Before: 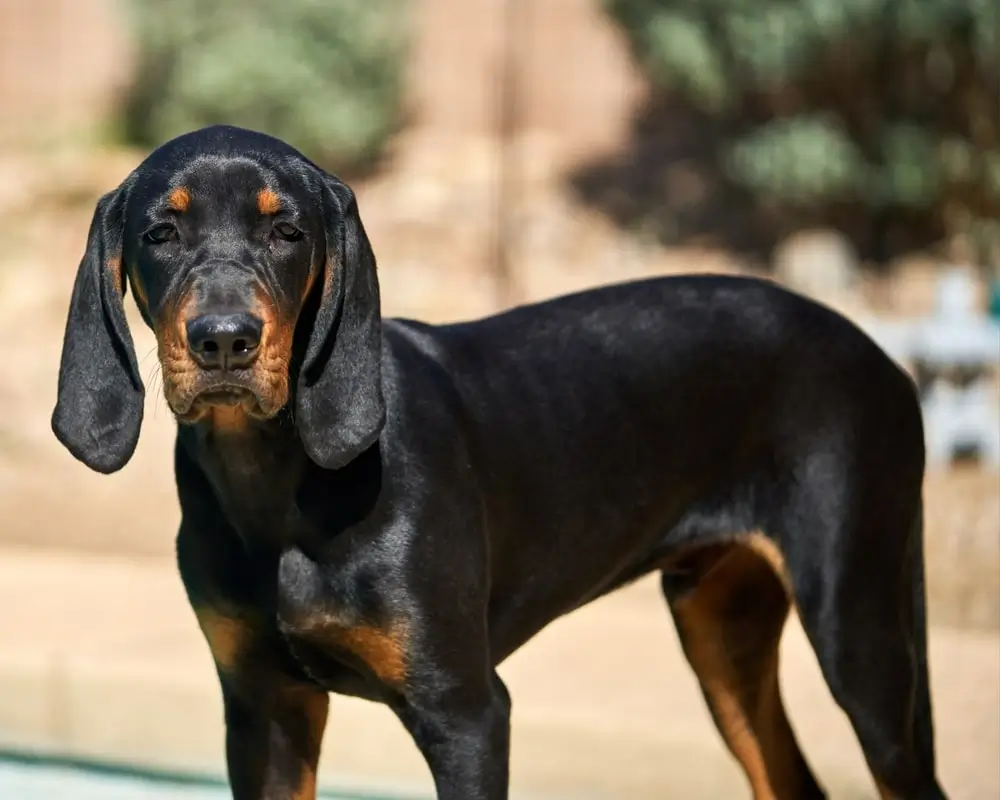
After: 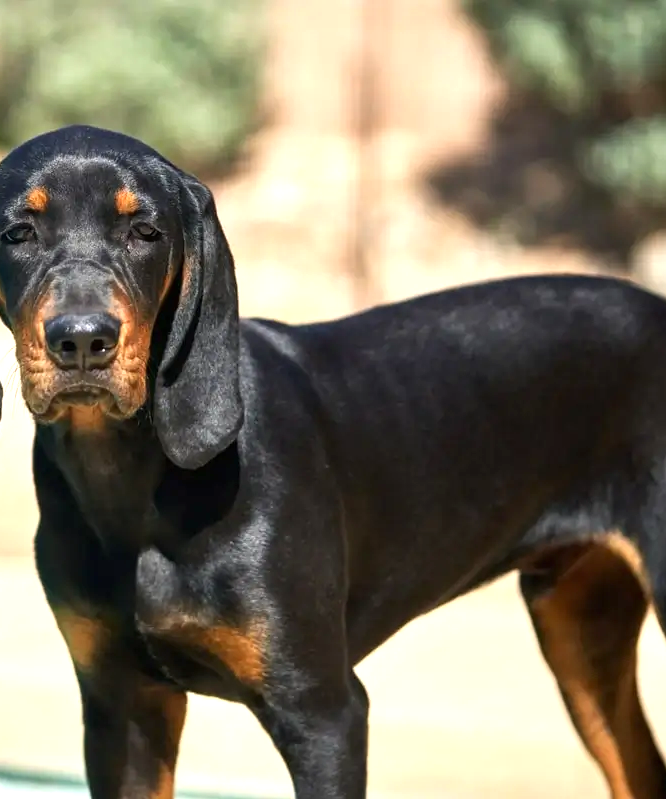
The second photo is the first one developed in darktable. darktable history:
crop and rotate: left 14.292%, right 19.041%
white balance: emerald 1
exposure: black level correction 0, exposure 0.7 EV, compensate exposure bias true, compensate highlight preservation false
